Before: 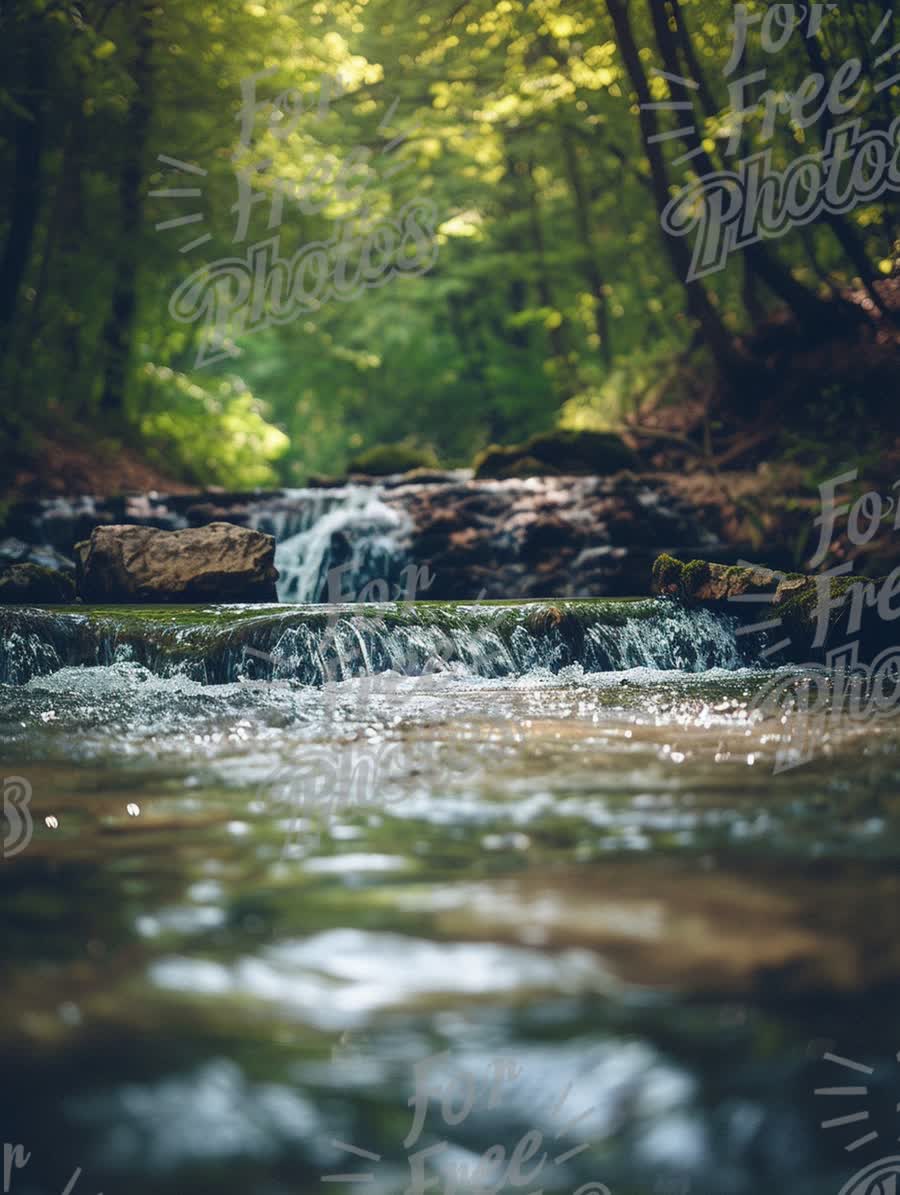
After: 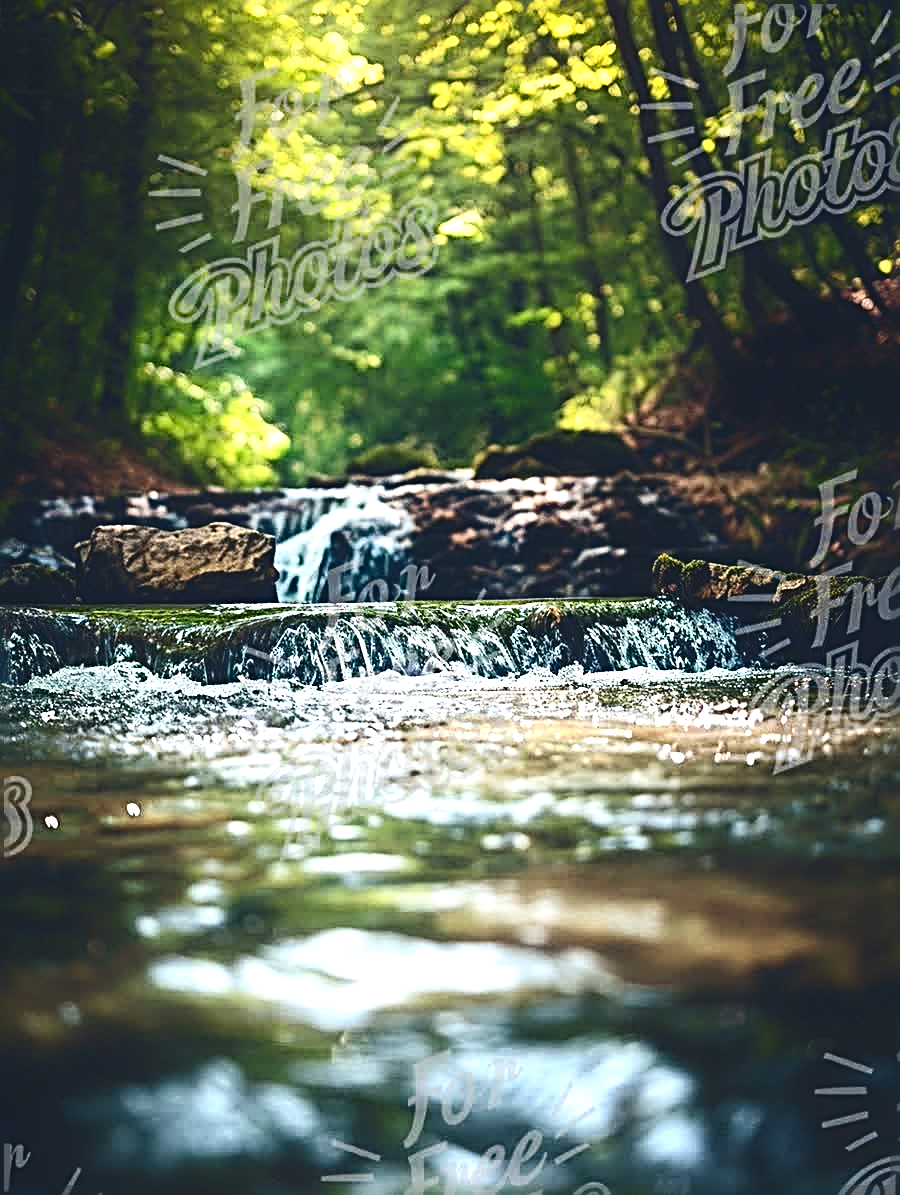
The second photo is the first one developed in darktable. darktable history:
sharpen: radius 3.692, amount 0.916
contrast brightness saturation: contrast 0.24, brightness -0.229, saturation 0.138
color balance rgb: perceptual saturation grading › global saturation 34.804%, perceptual saturation grading › highlights -25.142%, perceptual saturation grading › shadows 49.36%, contrast 3.887%
exposure: black level correction -0.041, exposure 0.062 EV, compensate exposure bias true, compensate highlight preservation false
tone equalizer: -8 EV -0.727 EV, -7 EV -0.717 EV, -6 EV -0.587 EV, -5 EV -0.374 EV, -3 EV 0.369 EV, -2 EV 0.6 EV, -1 EV 0.686 EV, +0 EV 0.732 EV
